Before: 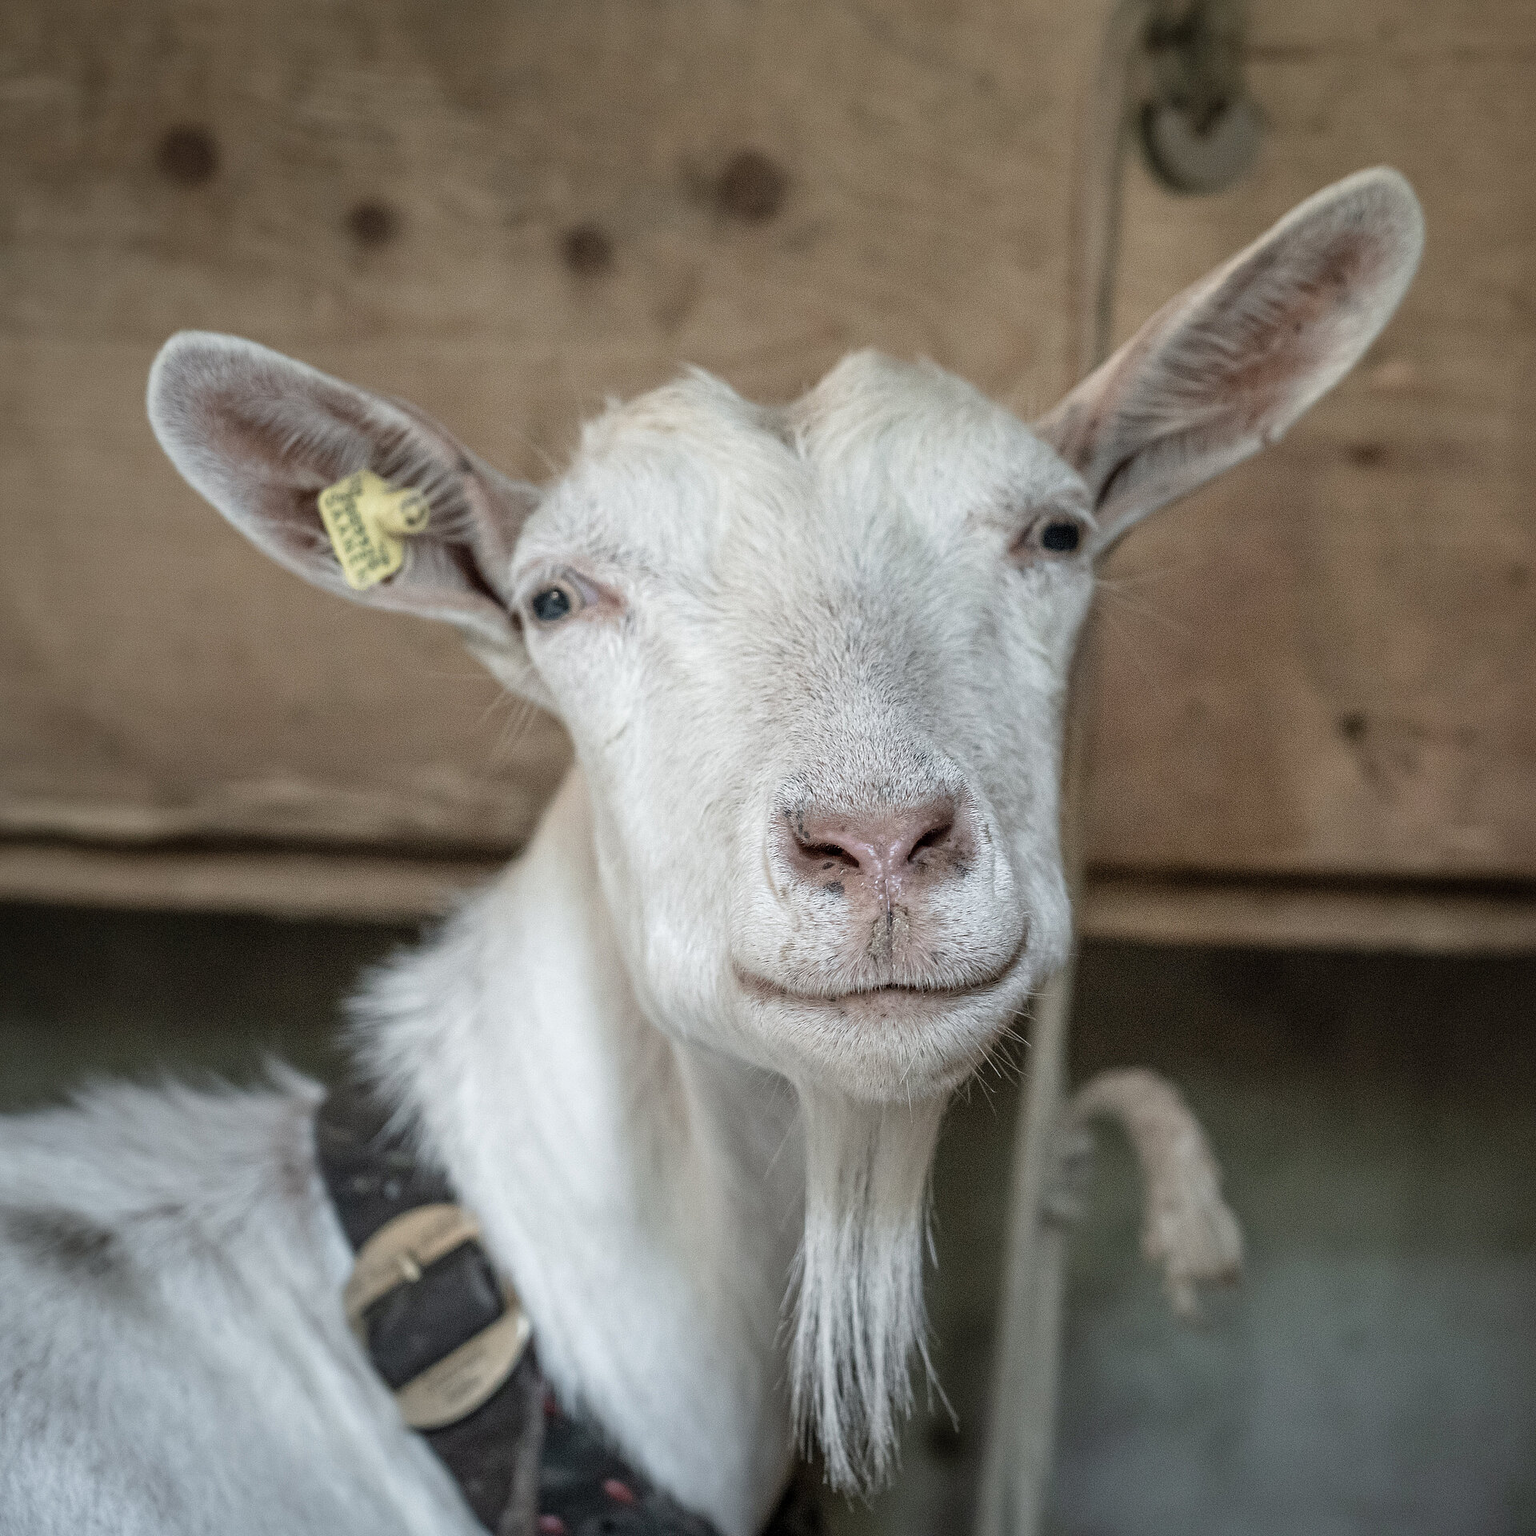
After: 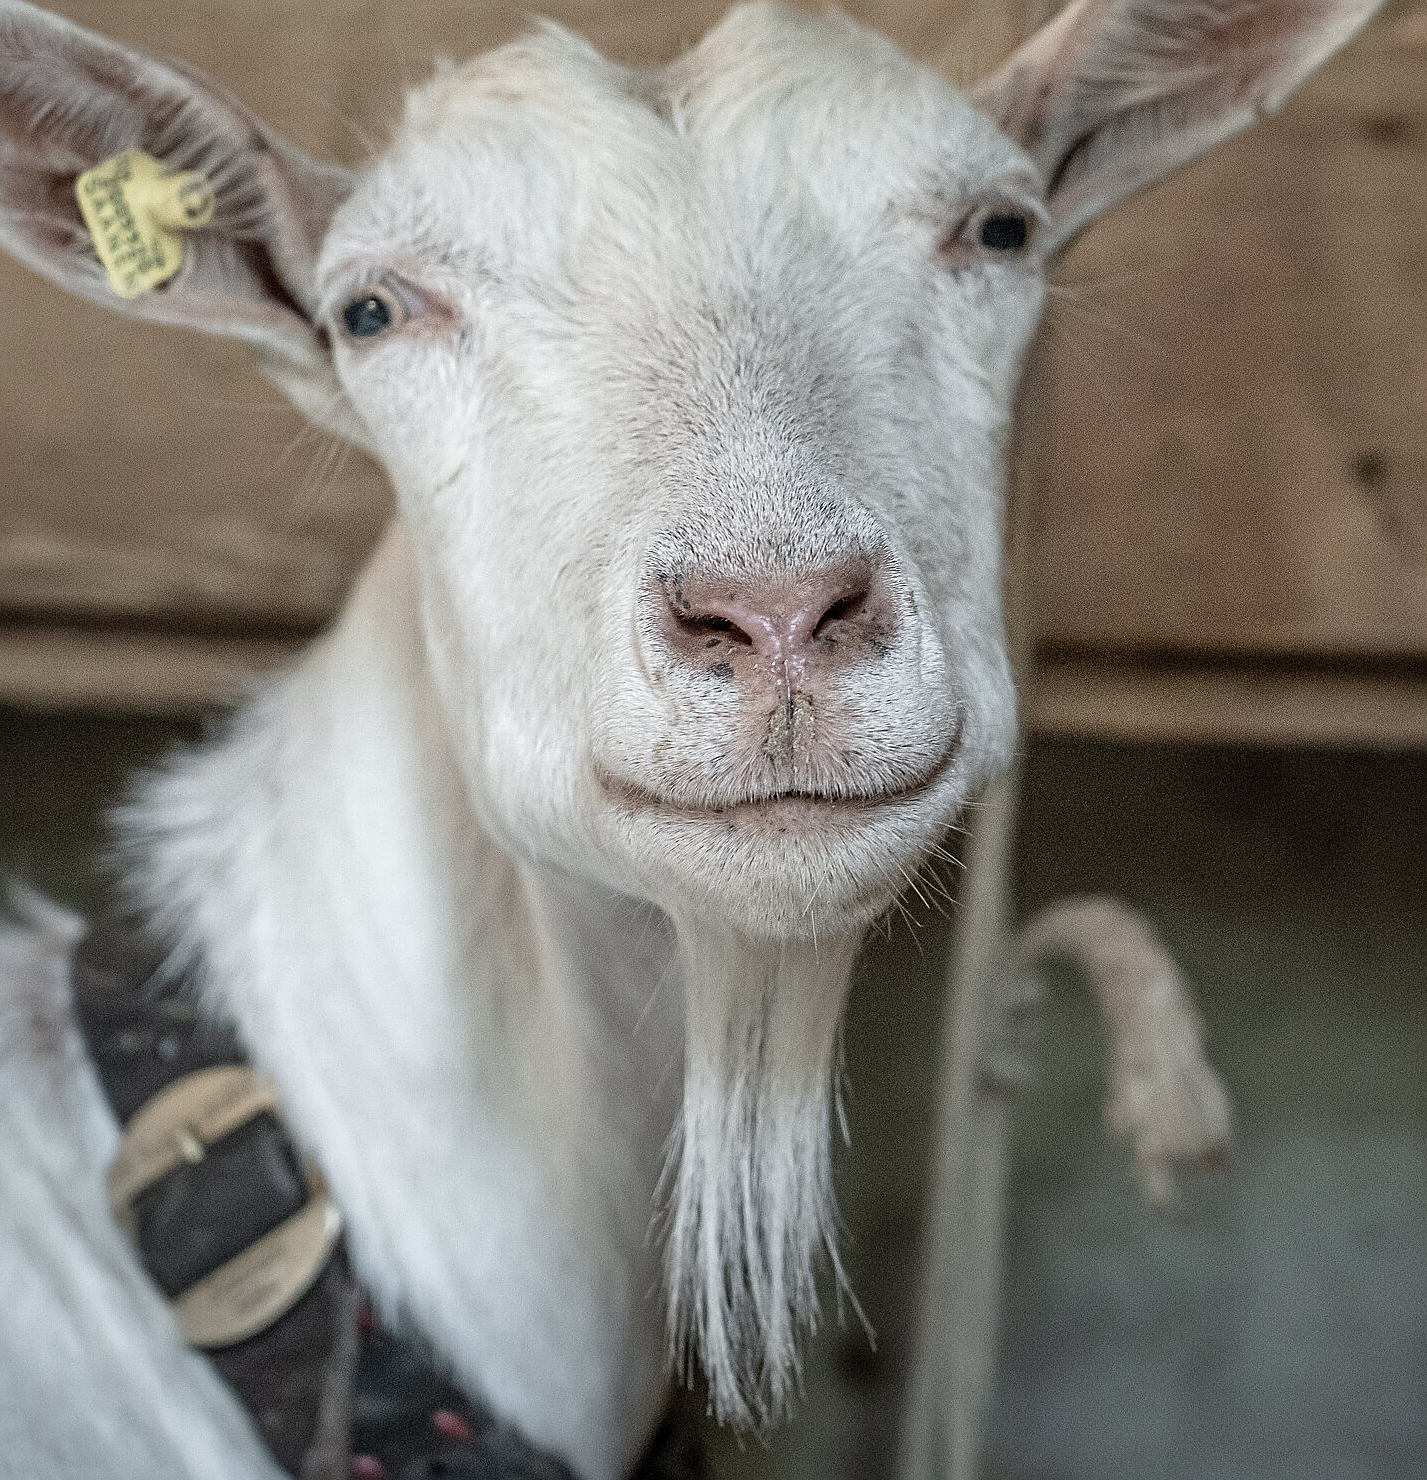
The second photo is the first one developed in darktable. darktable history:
crop: left 16.822%, top 22.909%, right 8.845%
sharpen: on, module defaults
